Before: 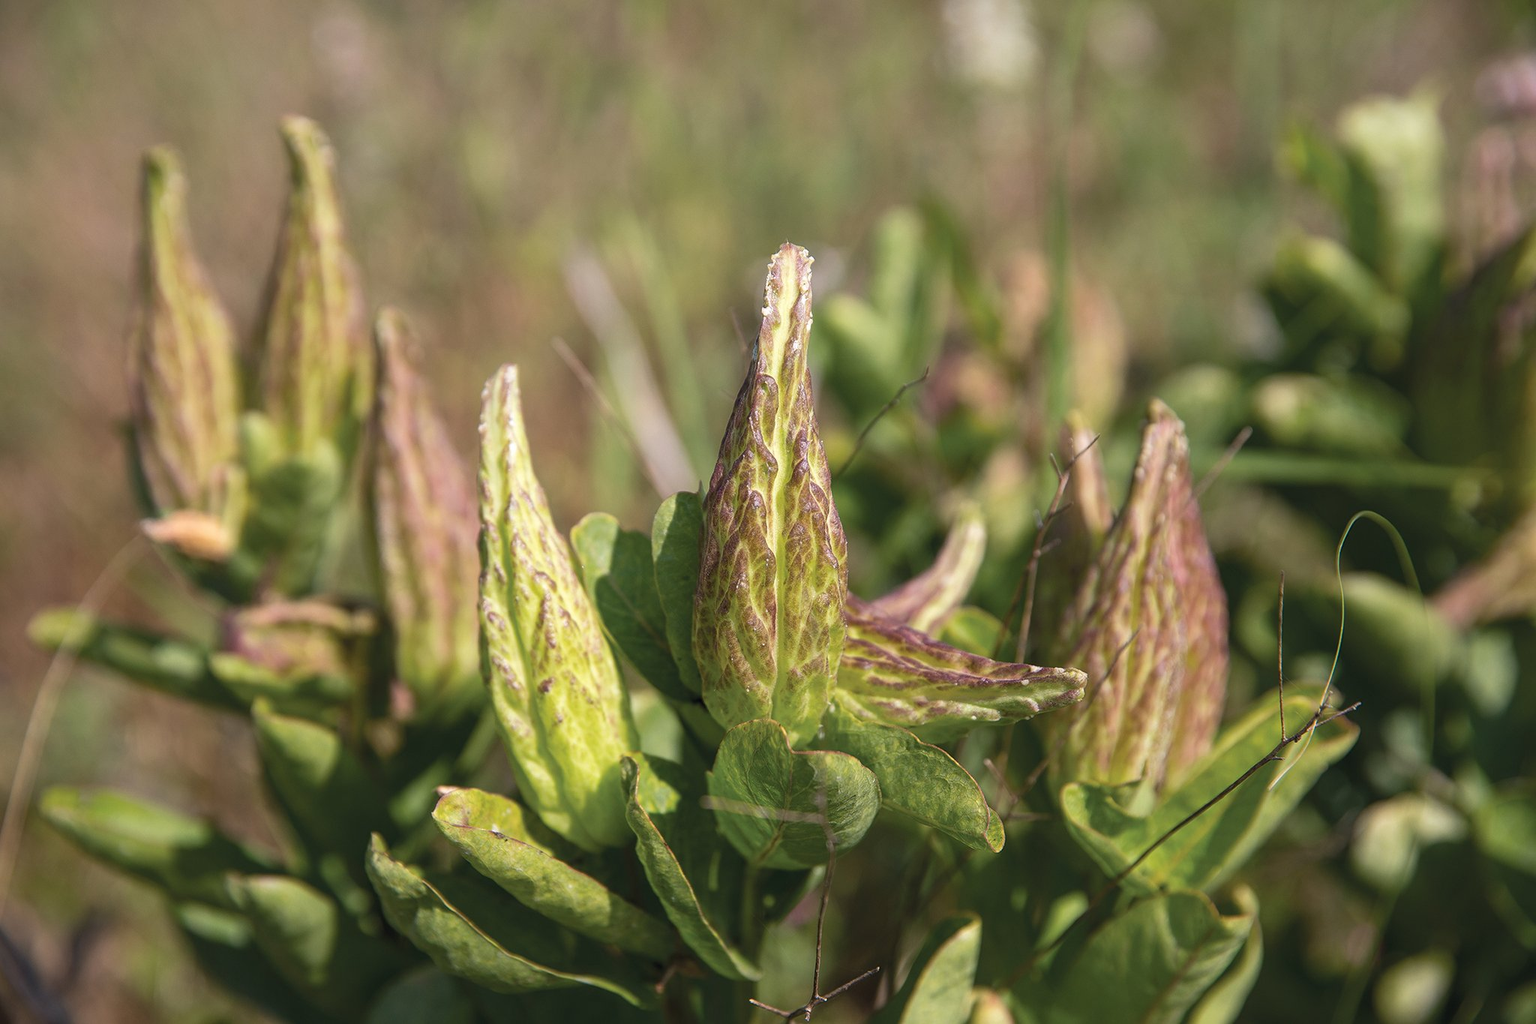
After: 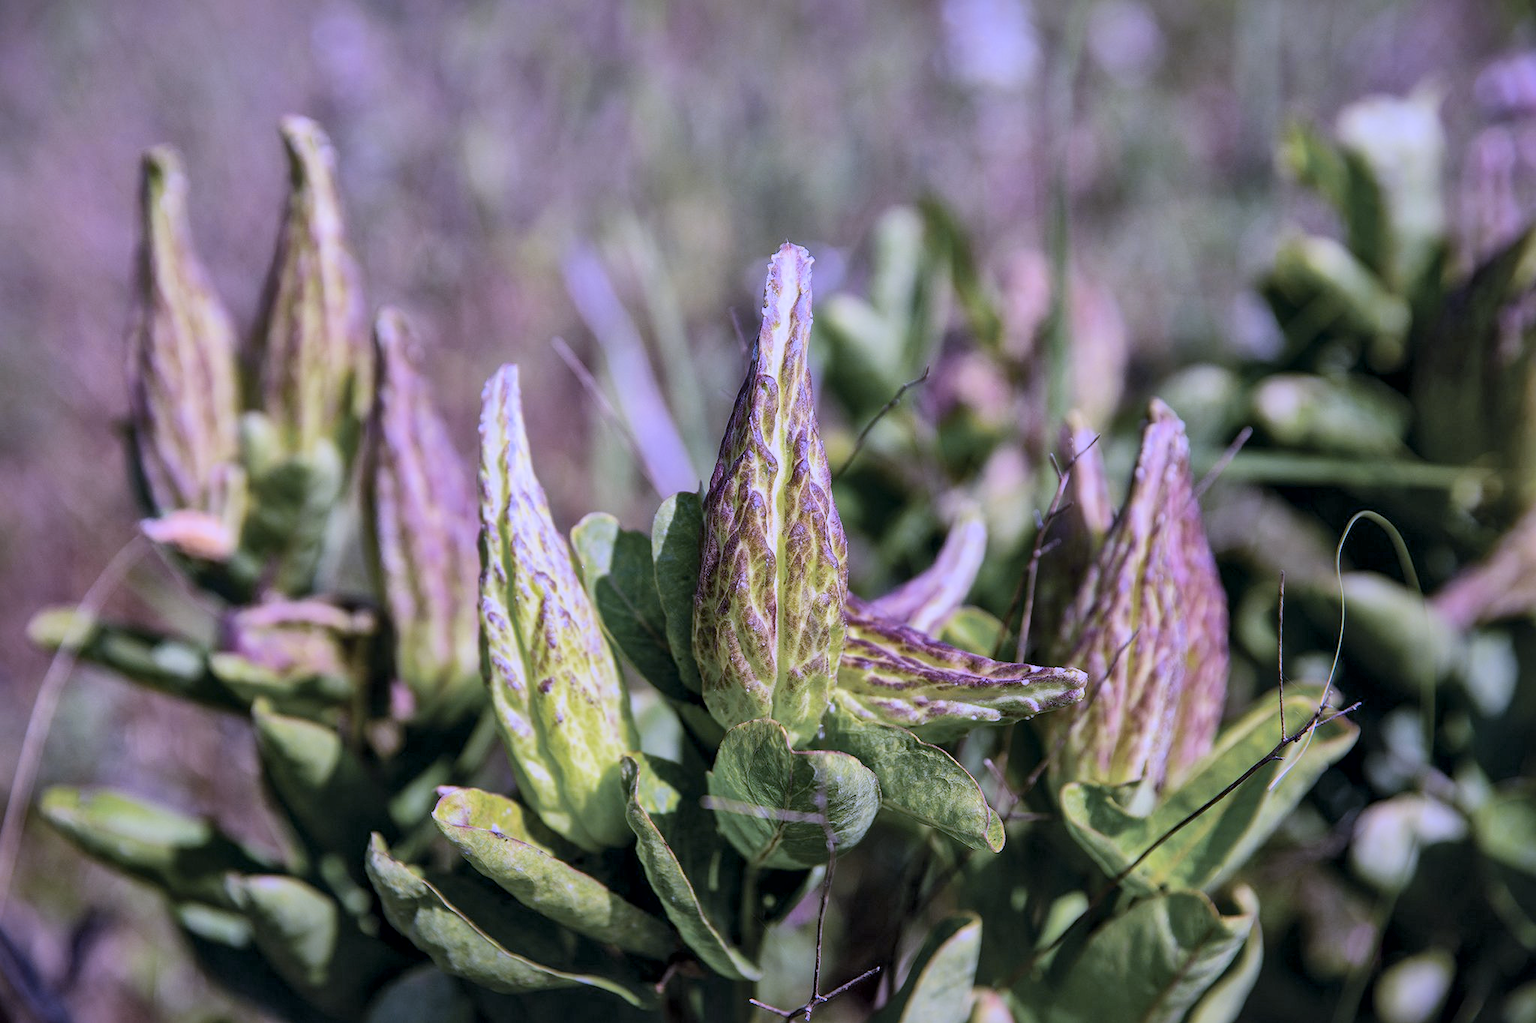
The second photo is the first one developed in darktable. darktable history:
local contrast: mode bilateral grid, contrast 20, coarseness 50, detail 179%, midtone range 0.2
filmic rgb: black relative exposure -7.65 EV, white relative exposure 4.56 EV, hardness 3.61, color science v6 (2022)
white balance: red 0.98, blue 1.61
